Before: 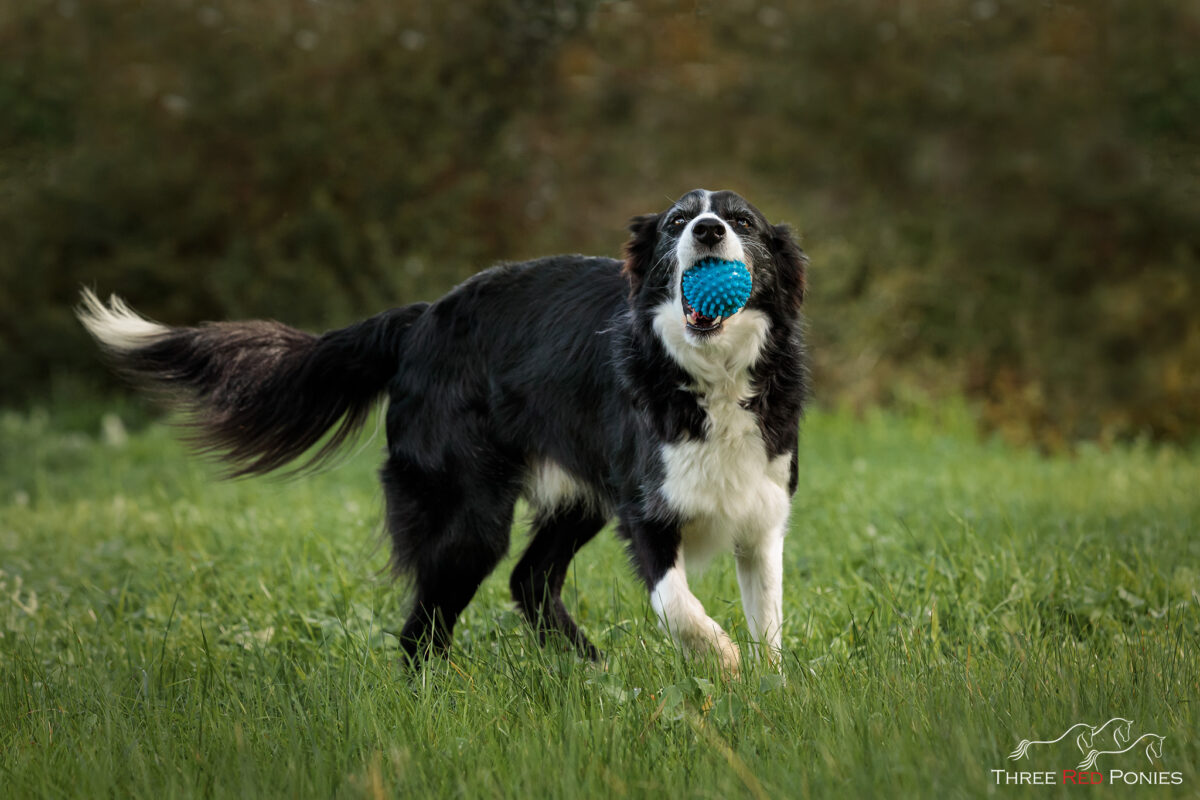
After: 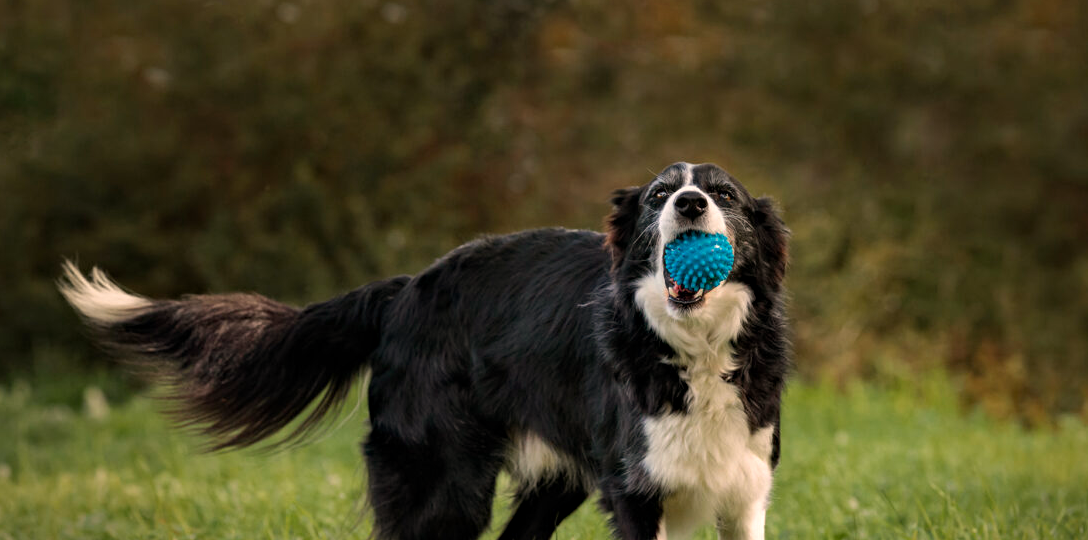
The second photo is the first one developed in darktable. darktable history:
crop: left 1.509%, top 3.452%, right 7.696%, bottom 28.452%
haze removal: adaptive false
white balance: red 1.127, blue 0.943
